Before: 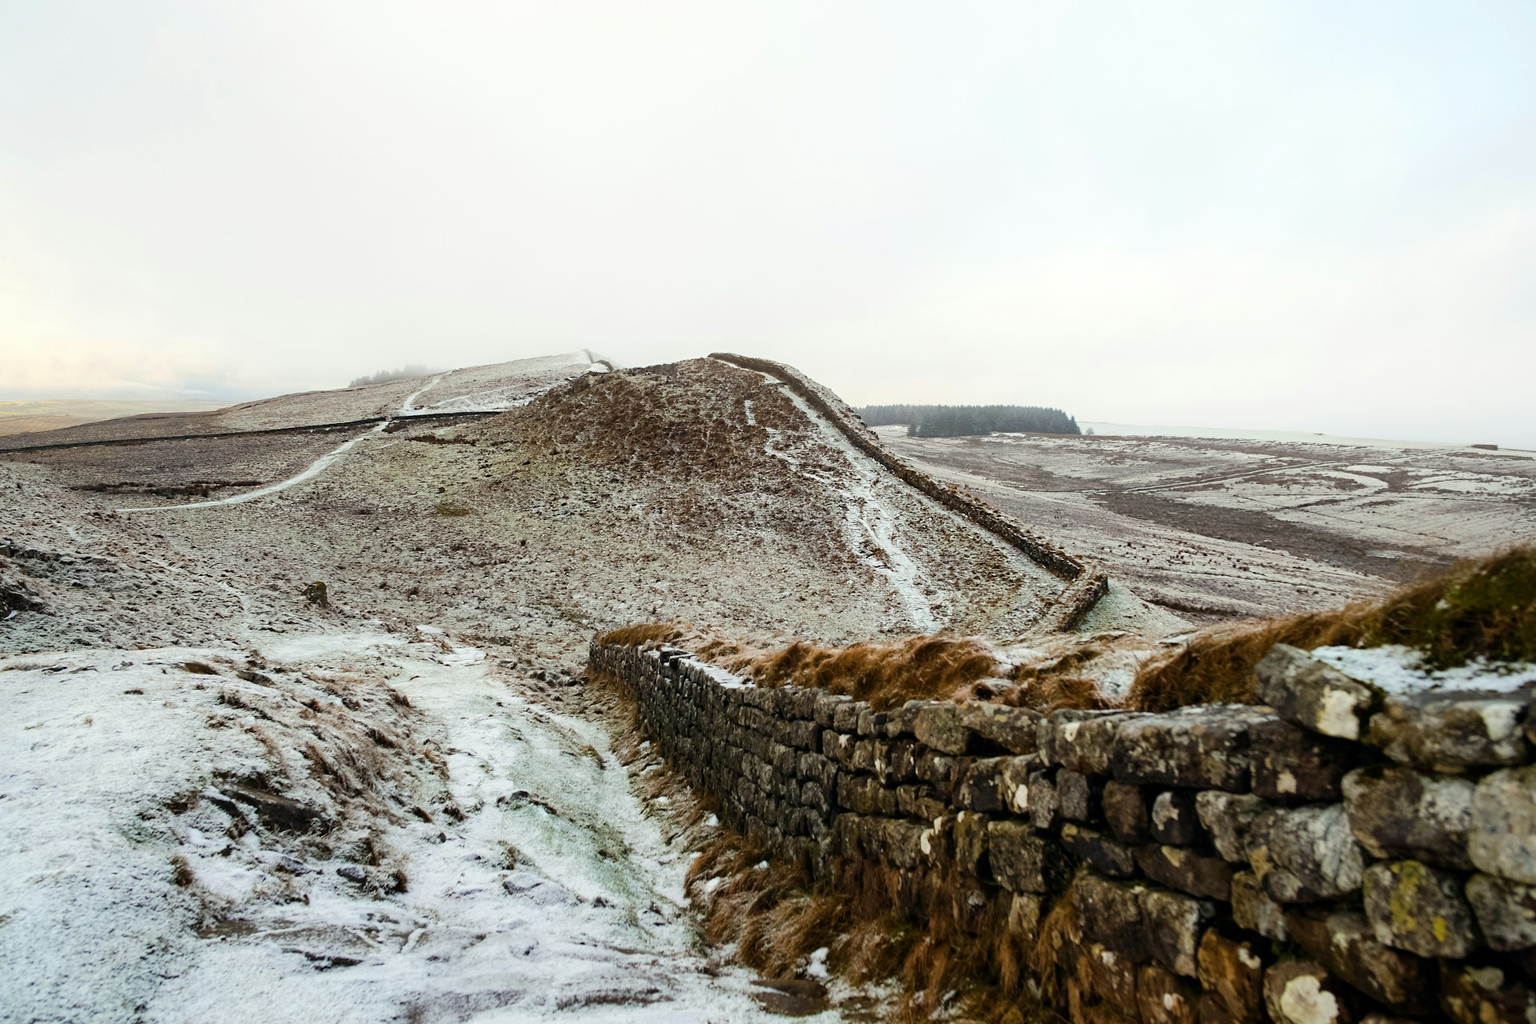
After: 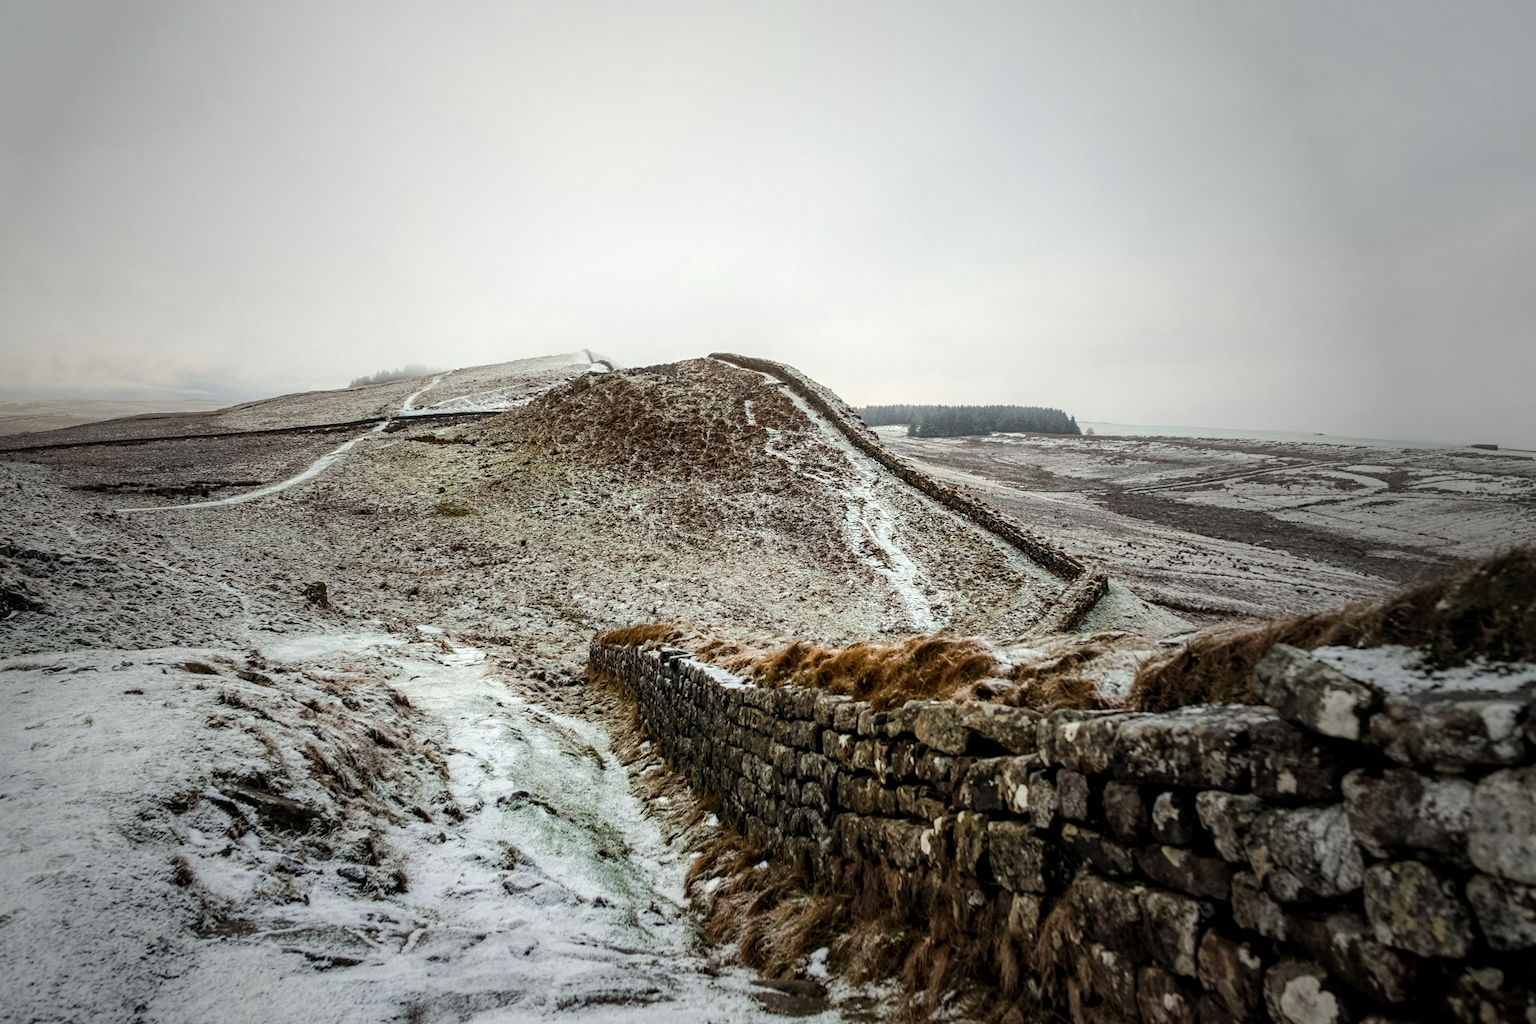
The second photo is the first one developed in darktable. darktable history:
vignetting: fall-off start 33.76%, fall-off radius 64.94%, brightness -0.575, center (-0.12, -0.002), width/height ratio 0.959
local contrast: highlights 61%, detail 143%, midtone range 0.428
